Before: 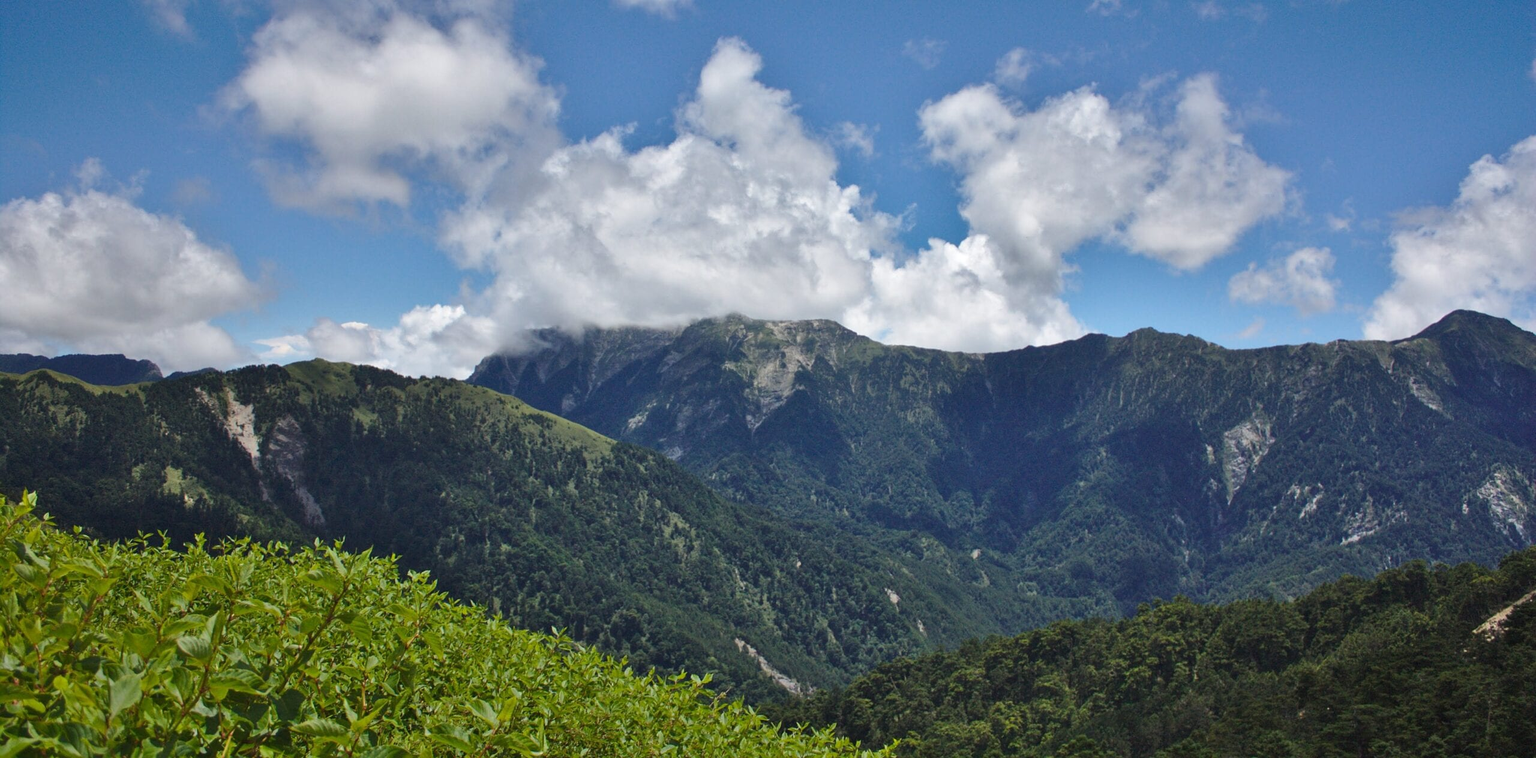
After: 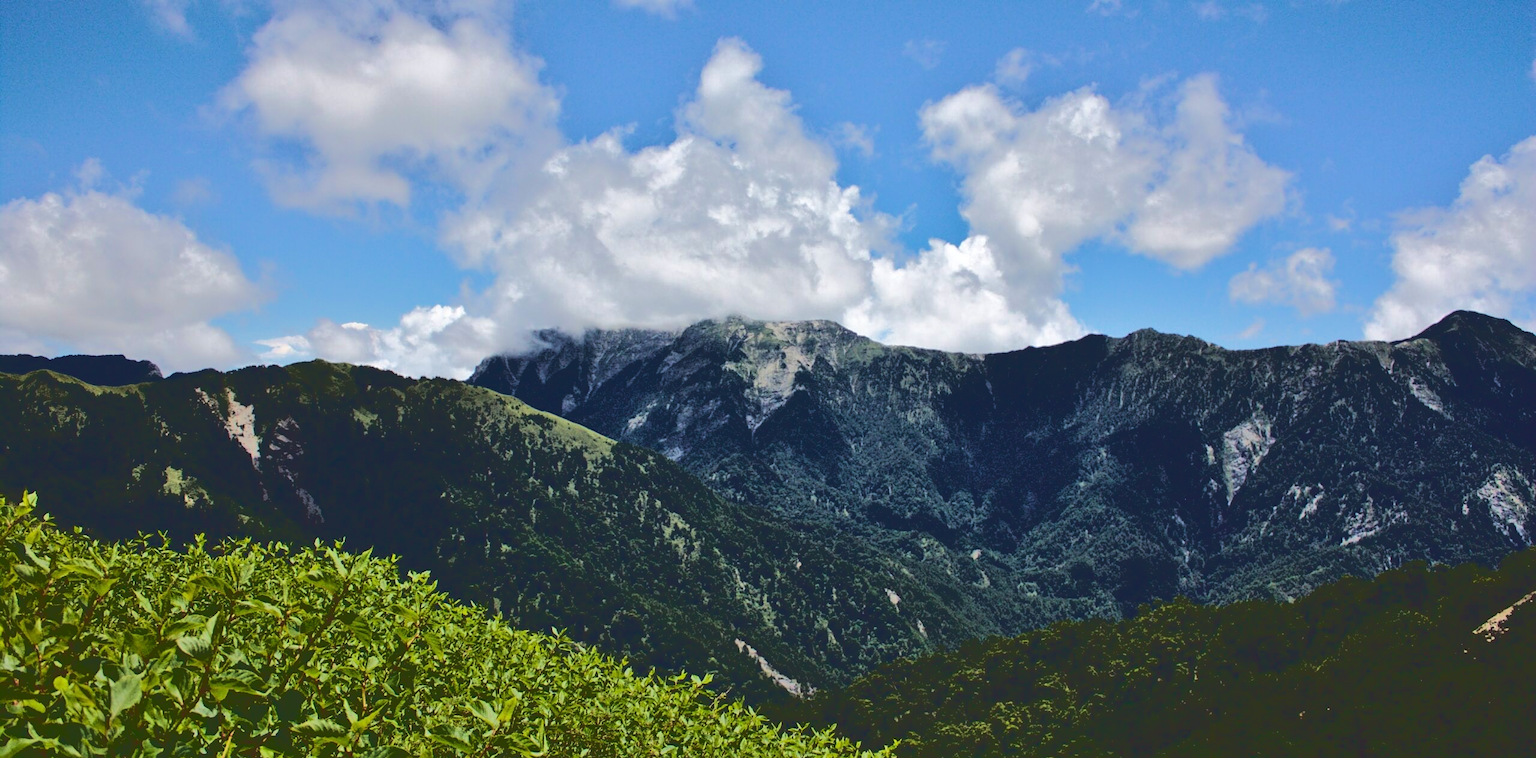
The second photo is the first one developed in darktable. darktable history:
base curve: curves: ch0 [(0.065, 0.026) (0.236, 0.358) (0.53, 0.546) (0.777, 0.841) (0.924, 0.992)], preserve colors average RGB
velvia: on, module defaults
